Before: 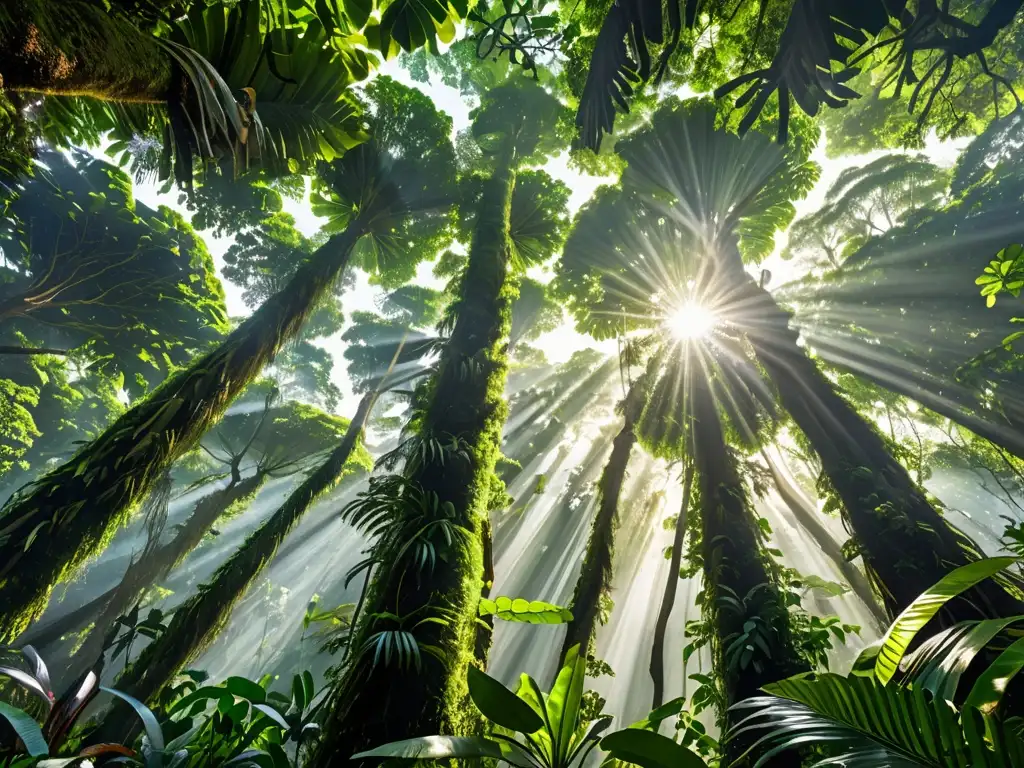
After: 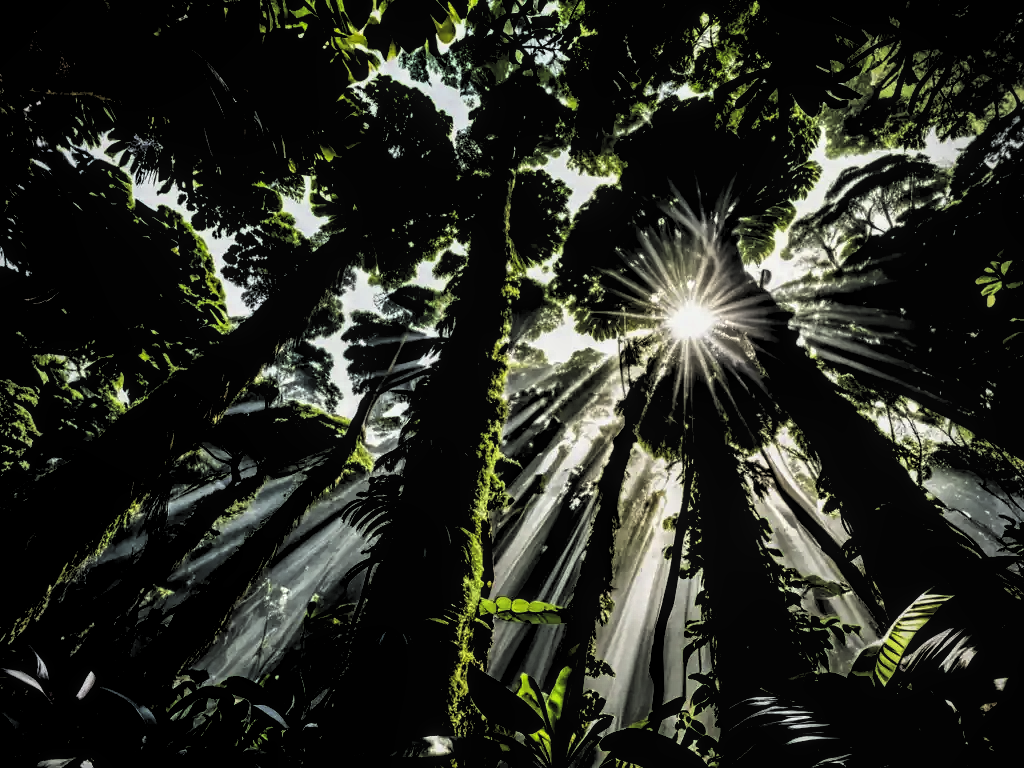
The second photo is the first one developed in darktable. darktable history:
levels: levels [0.514, 0.759, 1]
local contrast: on, module defaults
vignetting: unbound false
tone equalizer: on, module defaults
